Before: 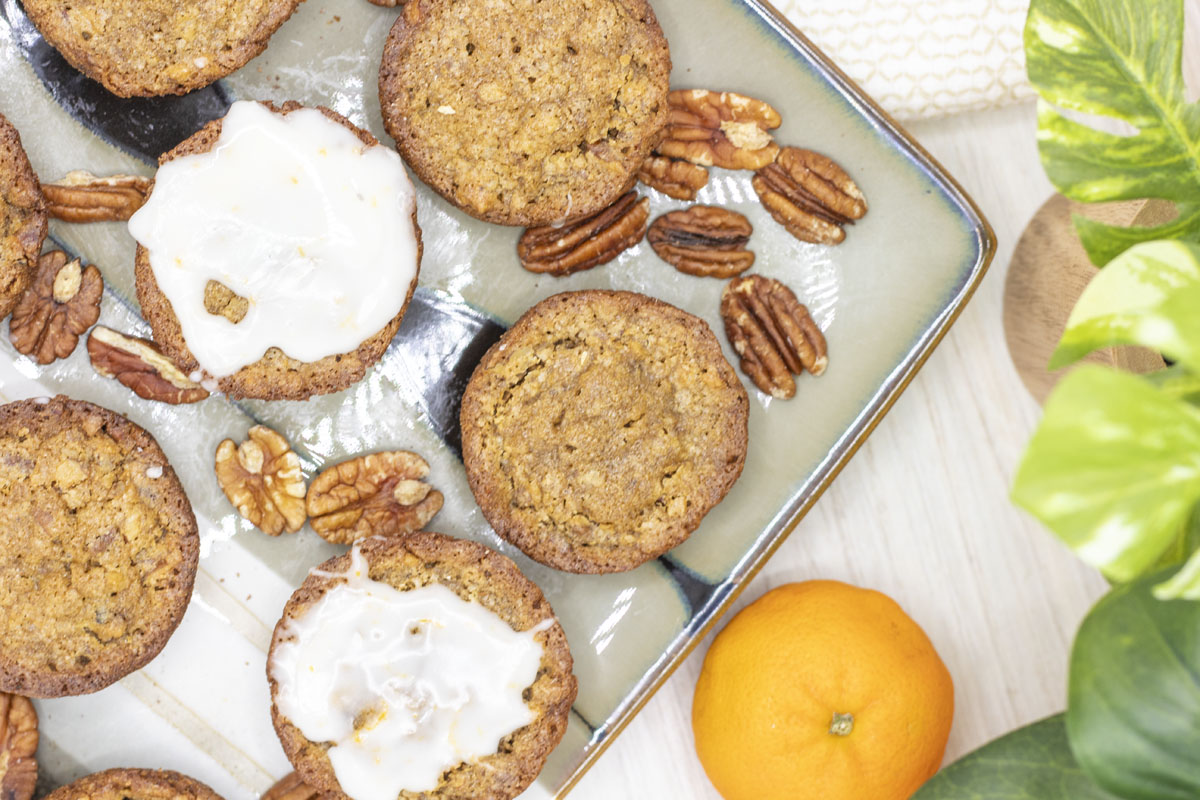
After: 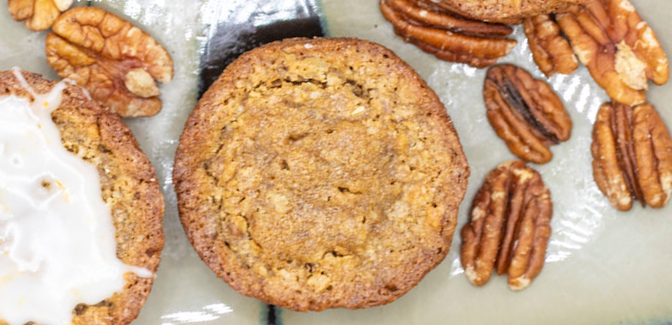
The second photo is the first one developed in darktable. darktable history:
crop and rotate: angle -44.96°, top 16.455%, right 0.912%, bottom 11.685%
